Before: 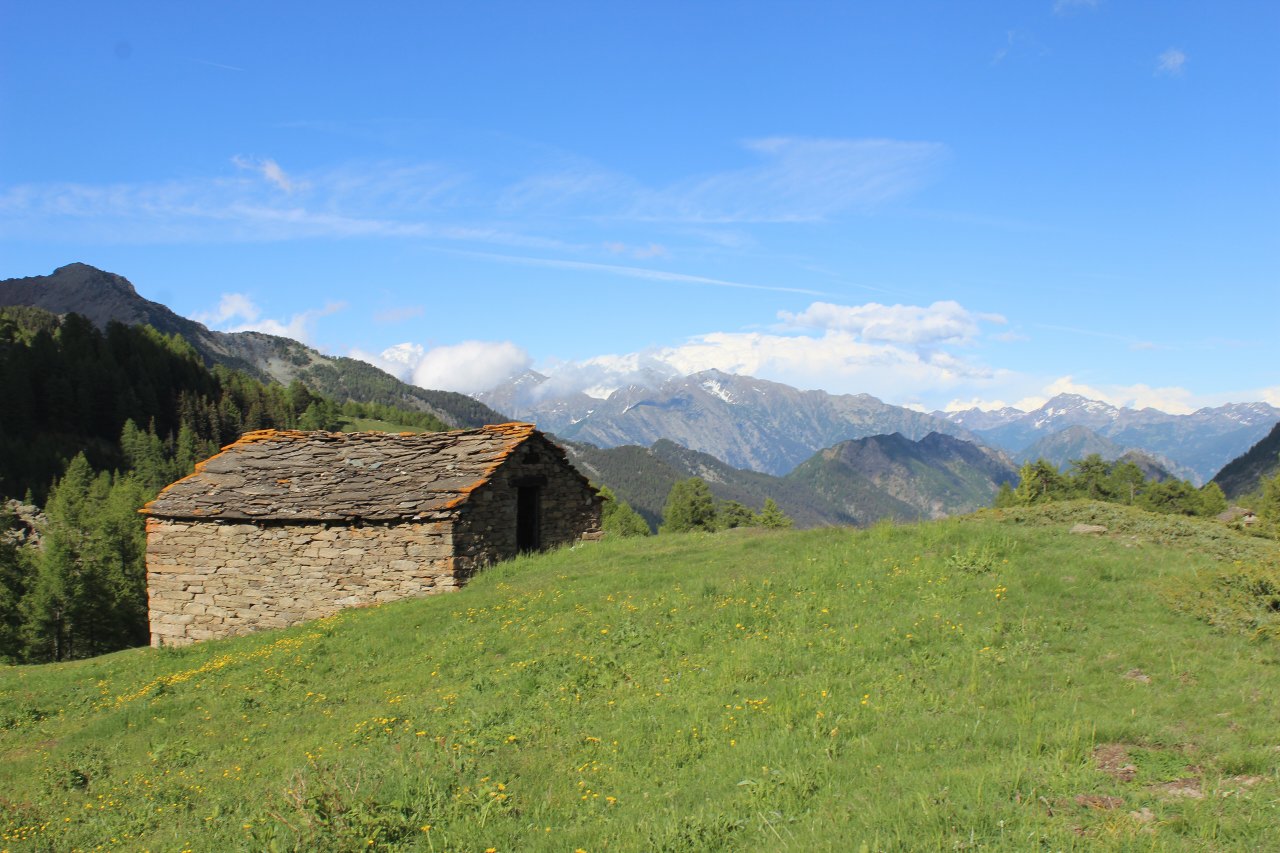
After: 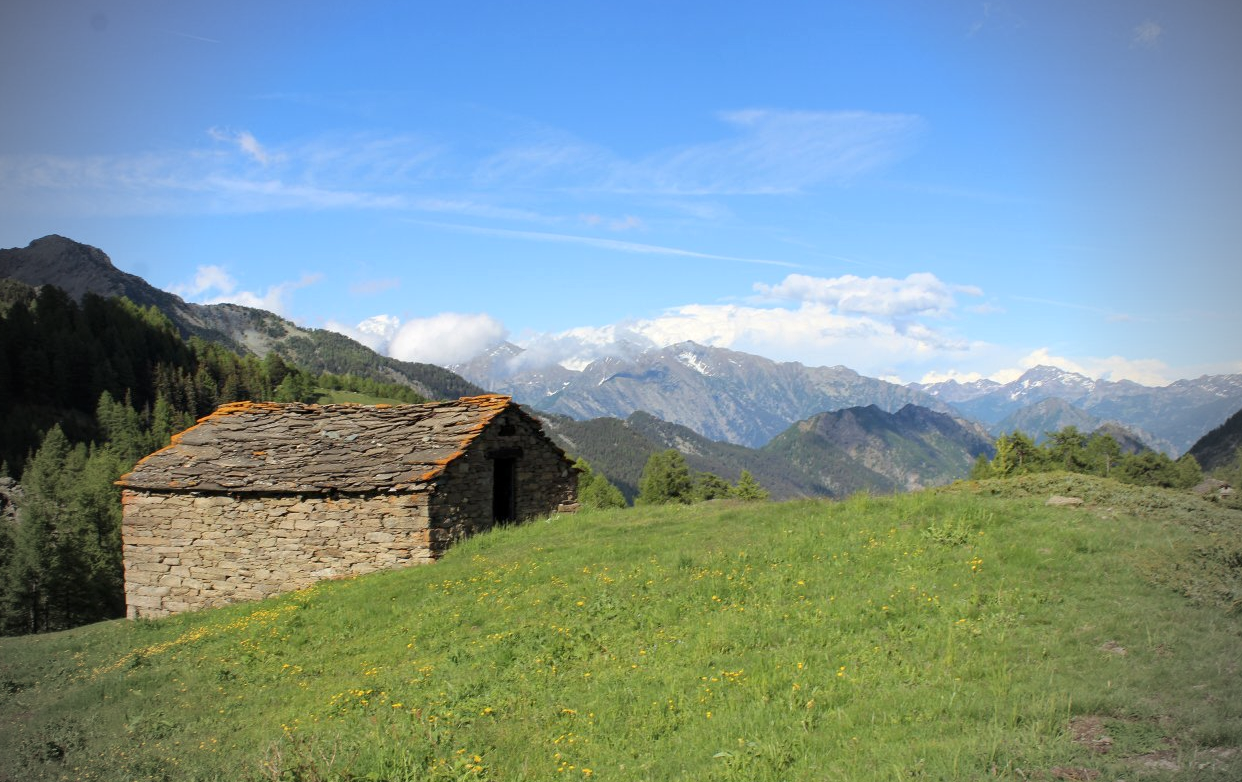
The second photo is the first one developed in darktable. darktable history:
vignetting: fall-off start 71.43%, brightness -0.624, saturation -0.671
crop: left 1.893%, top 3.323%, right 1.056%, bottom 4.986%
local contrast: highlights 103%, shadows 102%, detail 120%, midtone range 0.2
